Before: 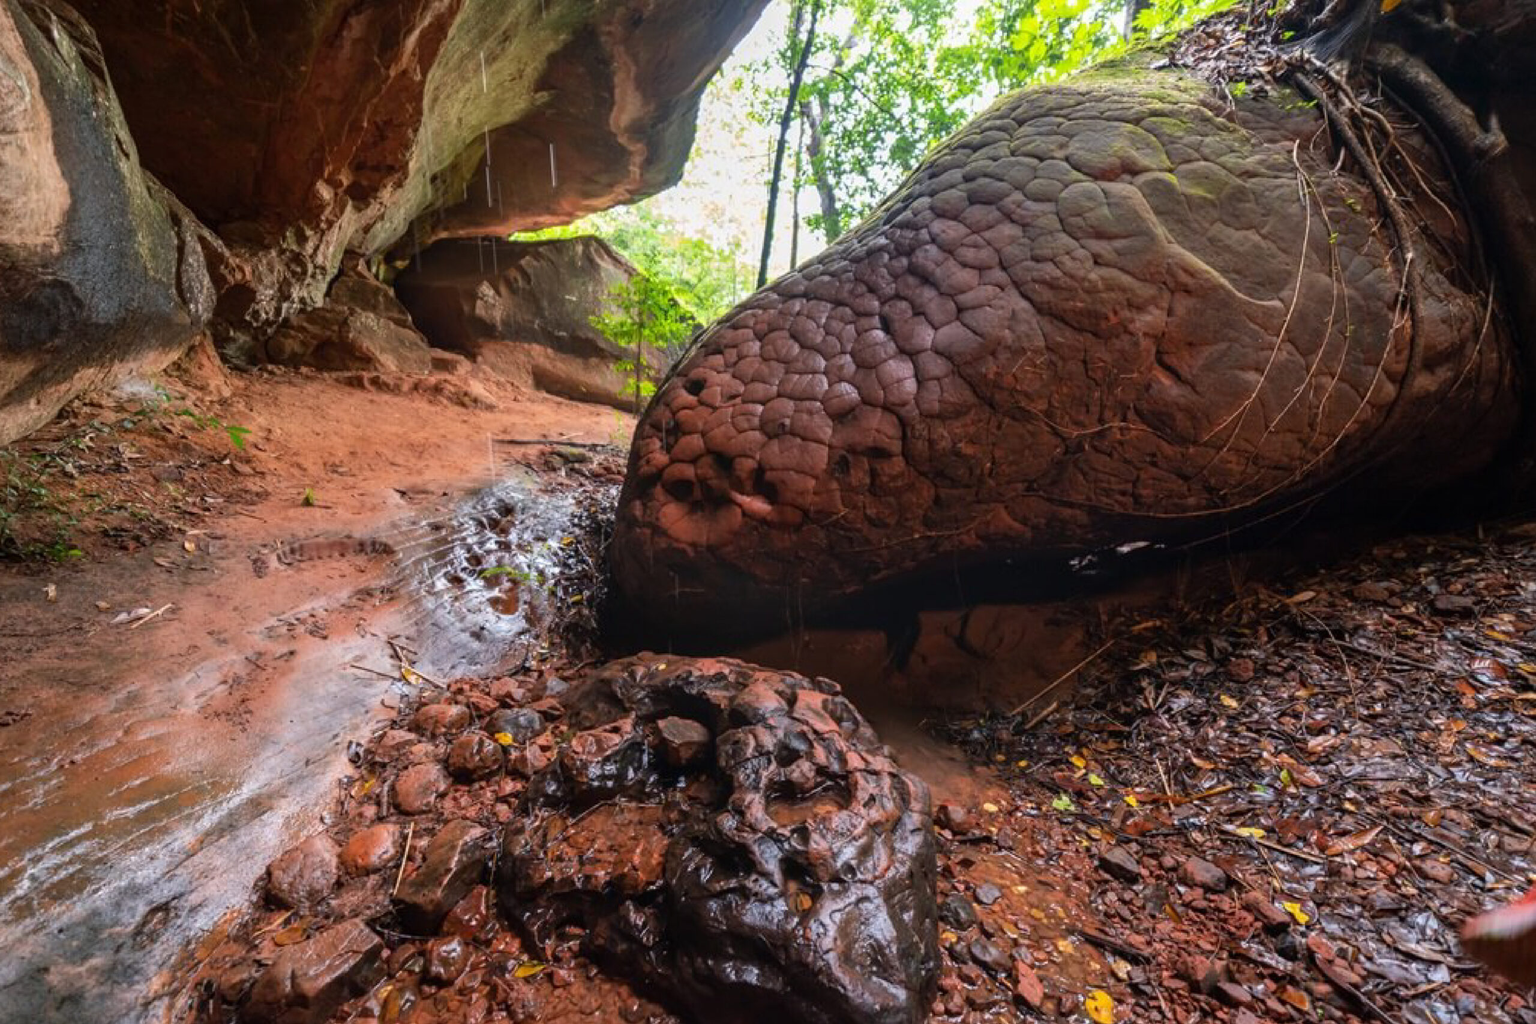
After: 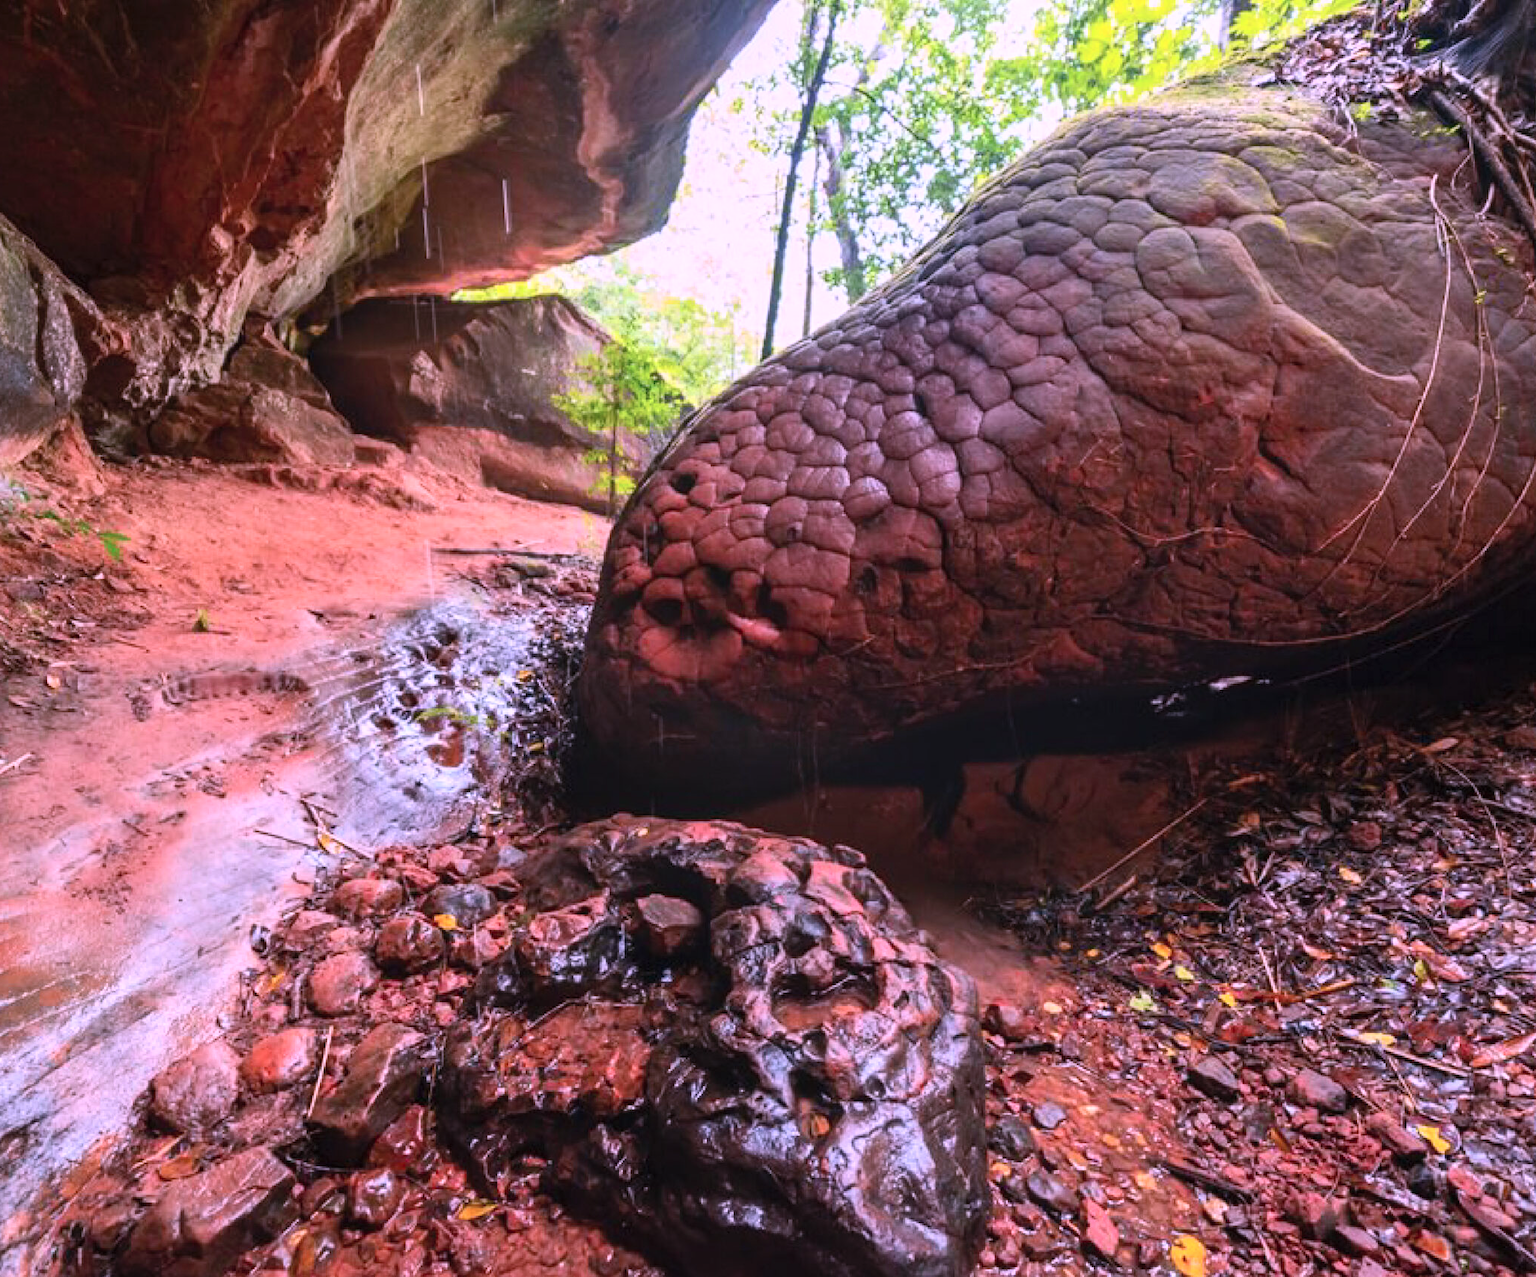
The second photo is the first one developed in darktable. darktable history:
crop and rotate: left 9.582%, right 10.241%
contrast brightness saturation: contrast 0.195, brightness 0.166, saturation 0.218
color correction: highlights a* 15.24, highlights b* -25.85
